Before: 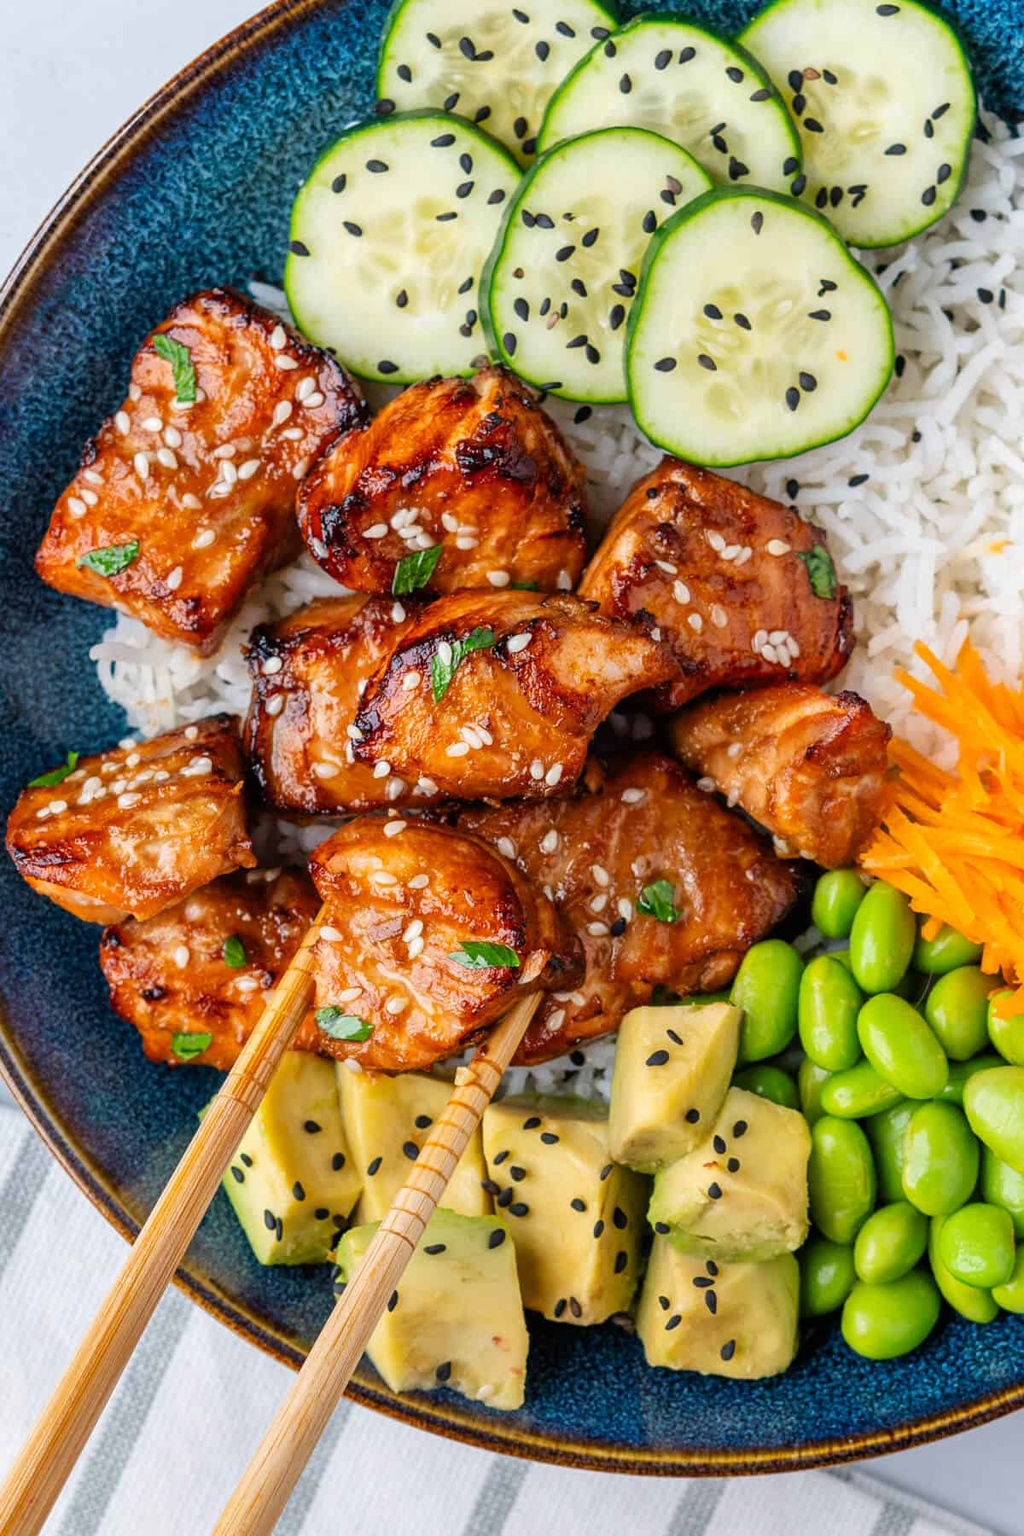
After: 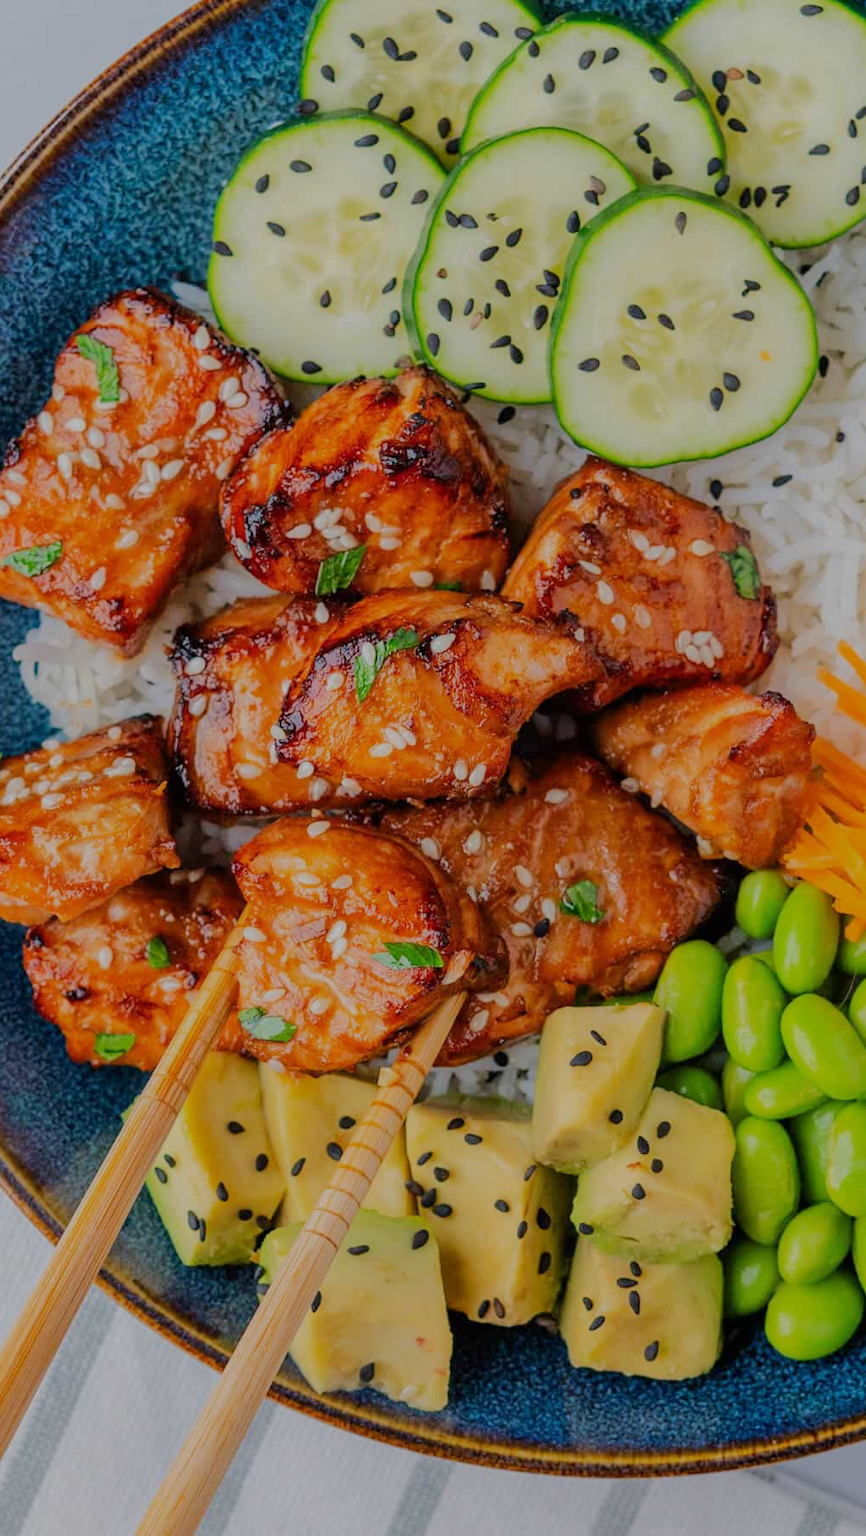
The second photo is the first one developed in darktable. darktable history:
tone equalizer: -8 EV -0.034 EV, -7 EV 0.012 EV, -6 EV -0.008 EV, -5 EV 0.005 EV, -4 EV -0.048 EV, -3 EV -0.231 EV, -2 EV -0.683 EV, -1 EV -0.987 EV, +0 EV -0.967 EV, edges refinement/feathering 500, mask exposure compensation -1.57 EV, preserve details no
crop: left 7.535%, right 7.834%
